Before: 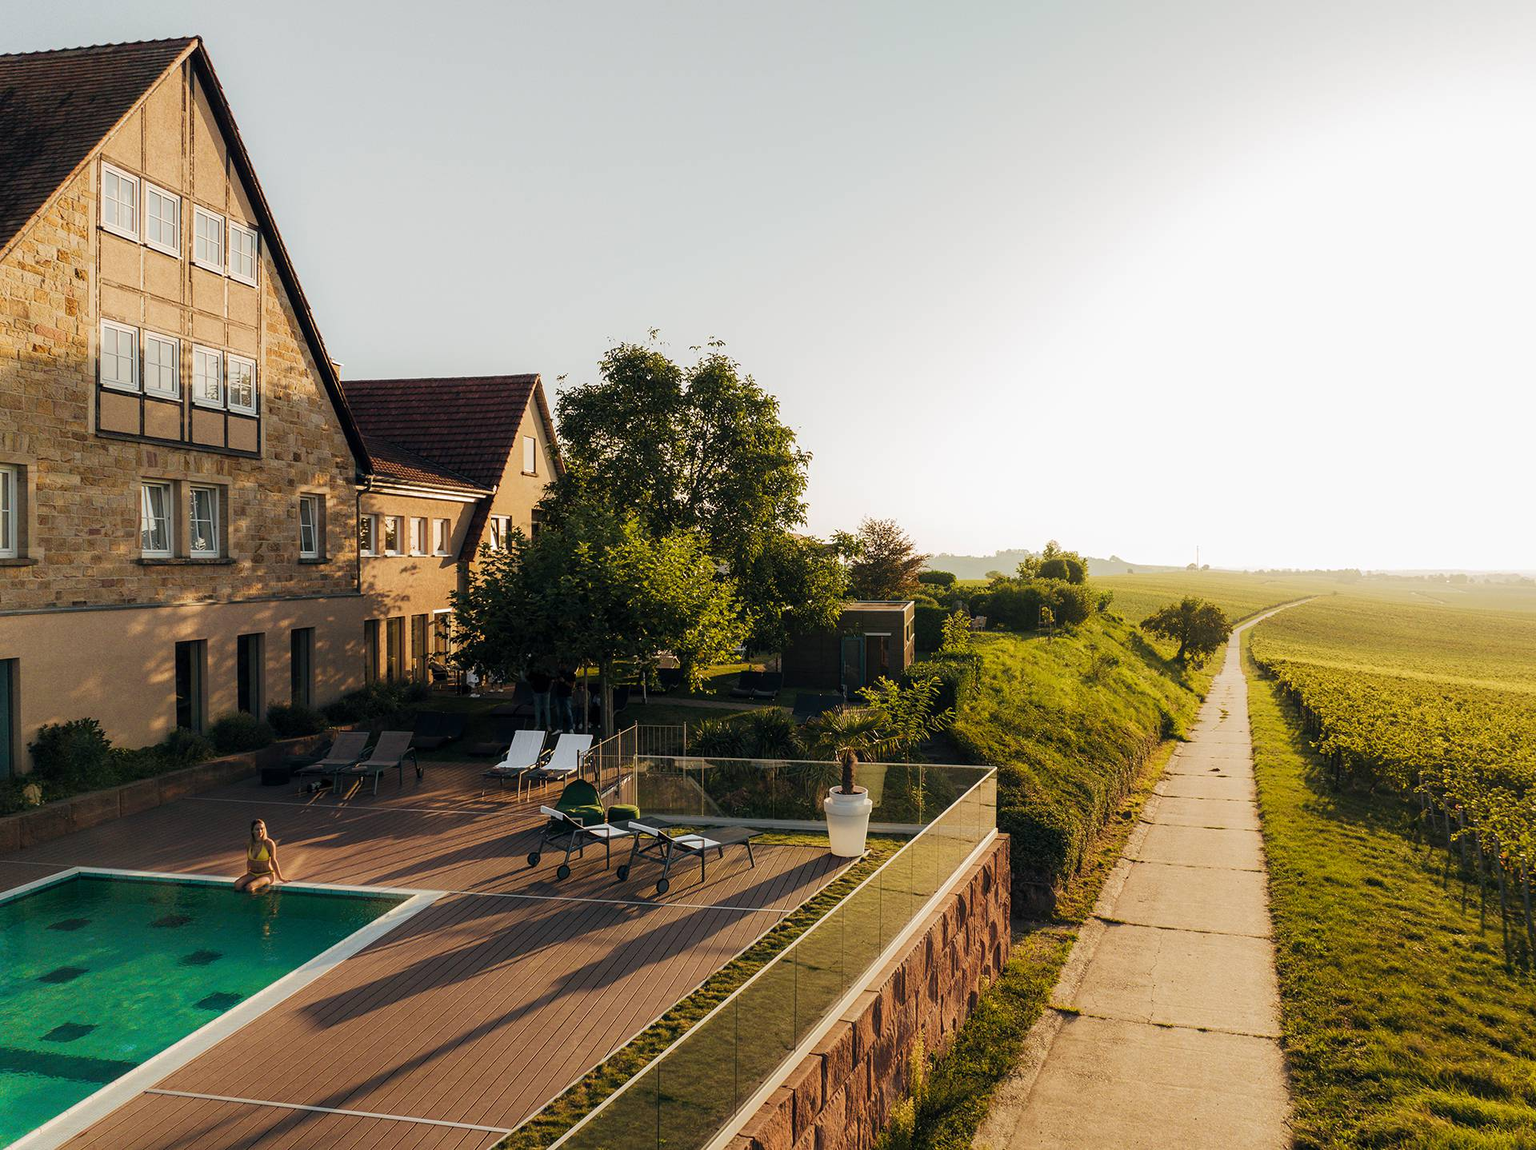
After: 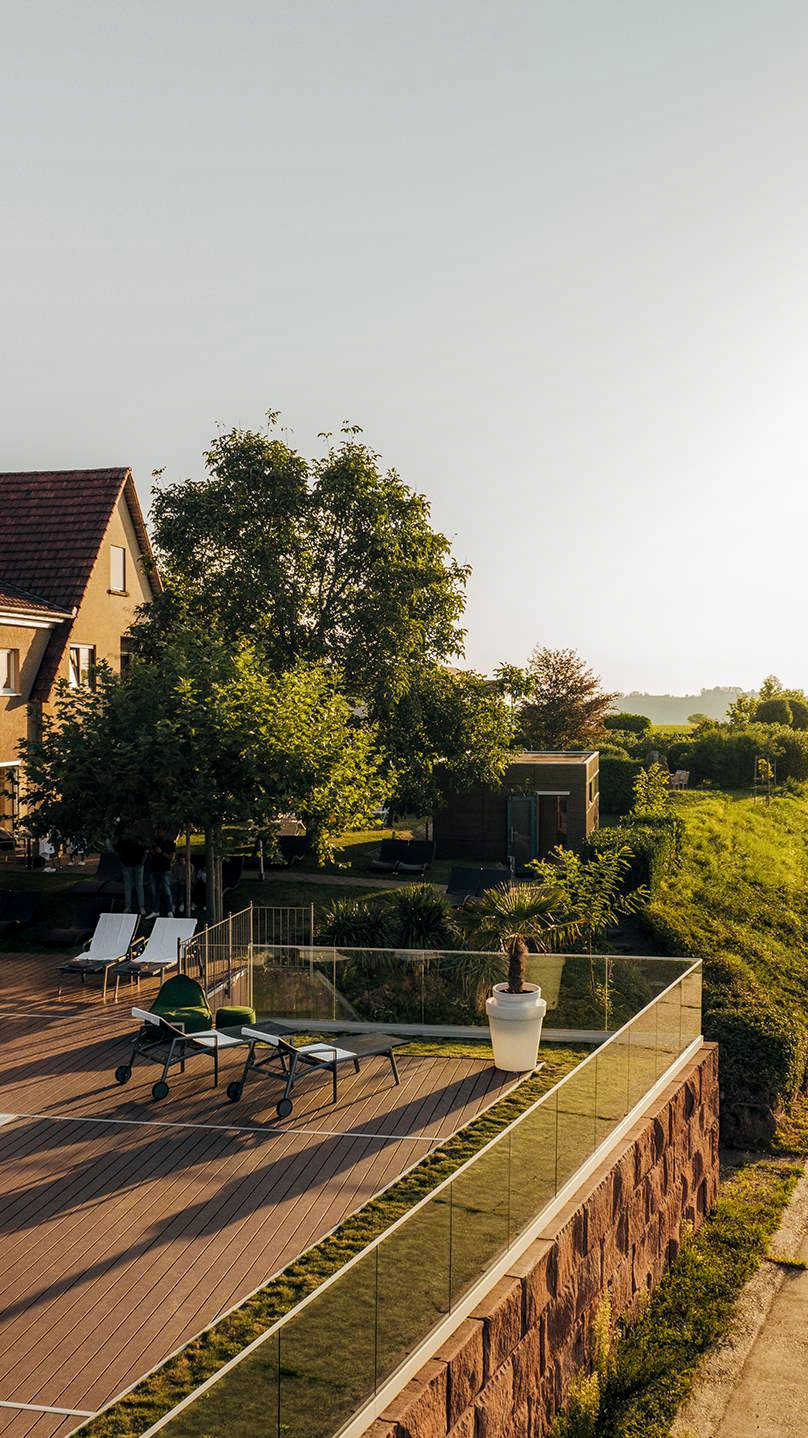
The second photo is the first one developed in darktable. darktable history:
crop: left 28.335%, right 29.549%
local contrast: on, module defaults
haze removal: compatibility mode true, adaptive false
